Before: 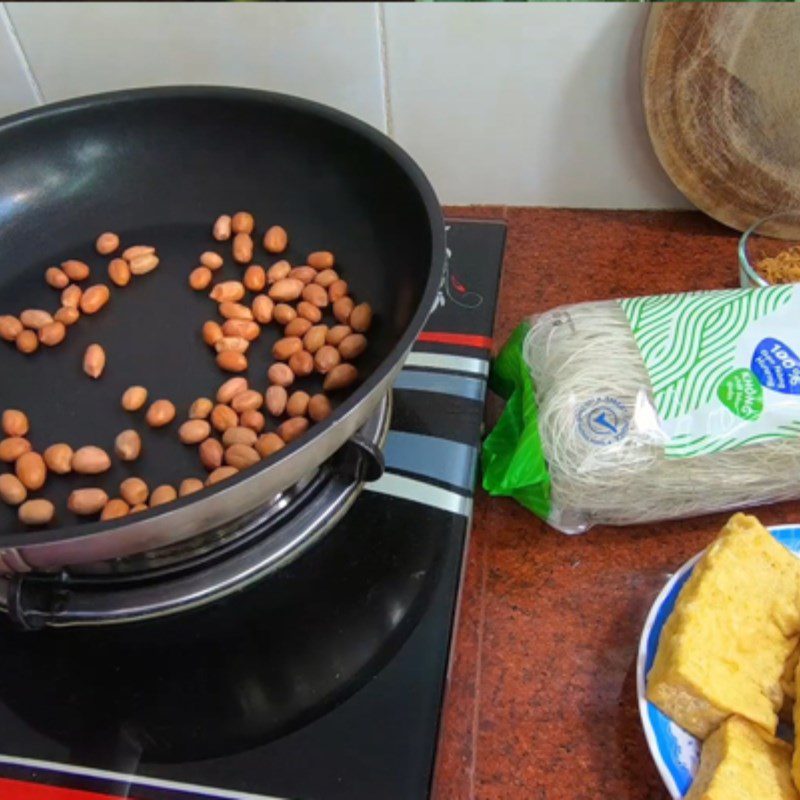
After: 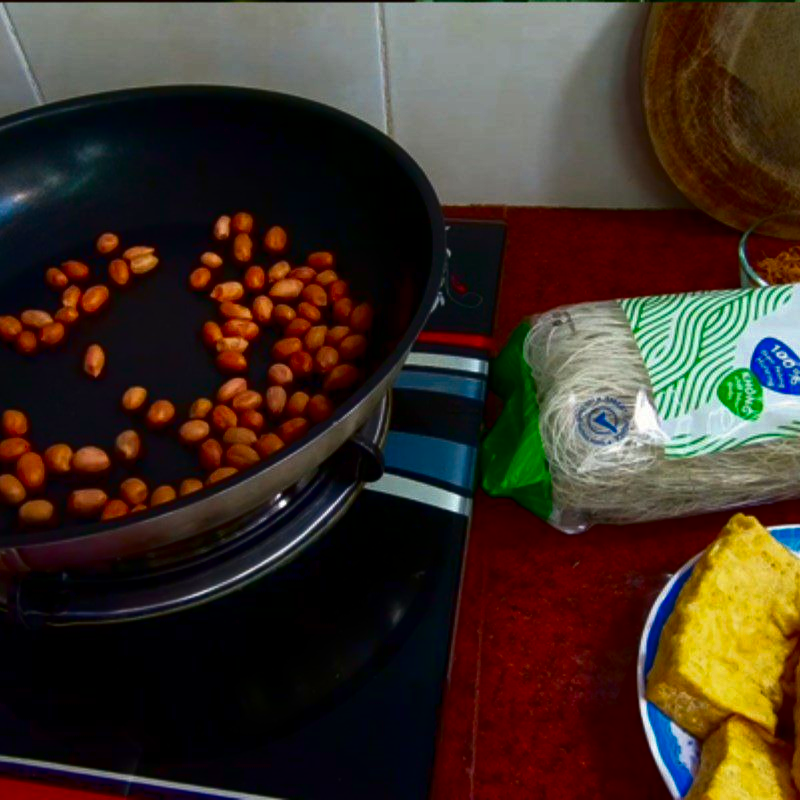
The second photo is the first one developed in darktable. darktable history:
color zones: curves: ch0 [(0, 0.5) (0.143, 0.5) (0.286, 0.5) (0.429, 0.5) (0.571, 0.5) (0.714, 0.476) (0.857, 0.5) (1, 0.5)]; ch2 [(0, 0.5) (0.143, 0.5) (0.286, 0.5) (0.429, 0.5) (0.571, 0.5) (0.714, 0.487) (0.857, 0.5) (1, 0.5)]
contrast brightness saturation: contrast 0.086, brightness -0.603, saturation 0.167
color balance rgb: linear chroma grading › global chroma 4.956%, perceptual saturation grading › global saturation 10.132%
